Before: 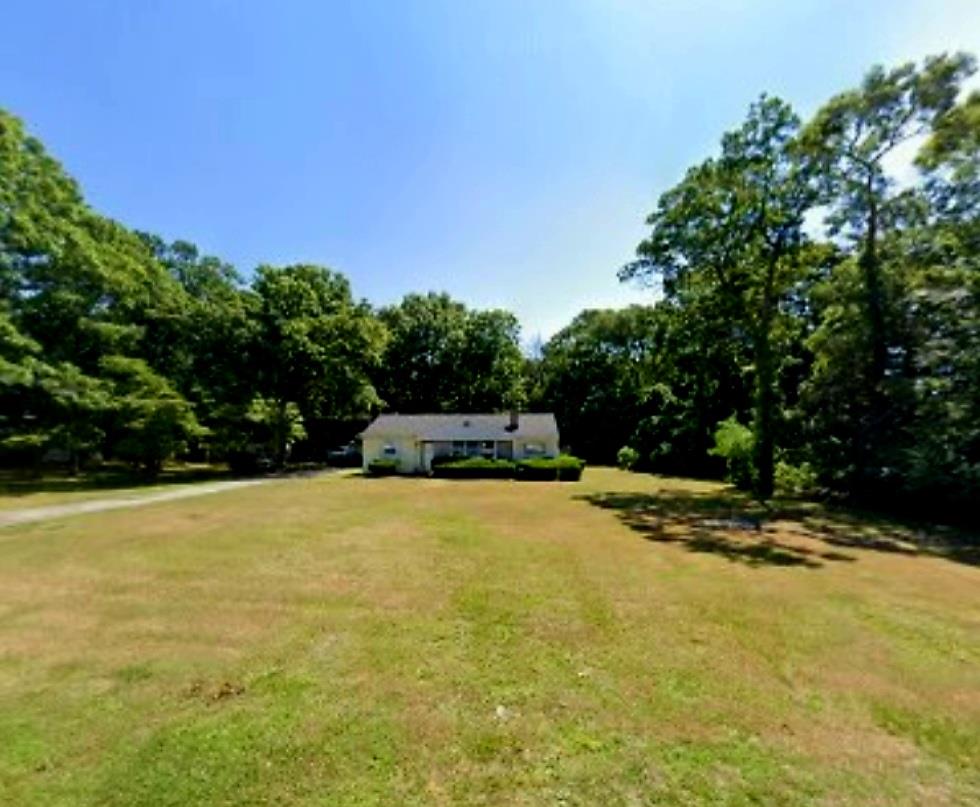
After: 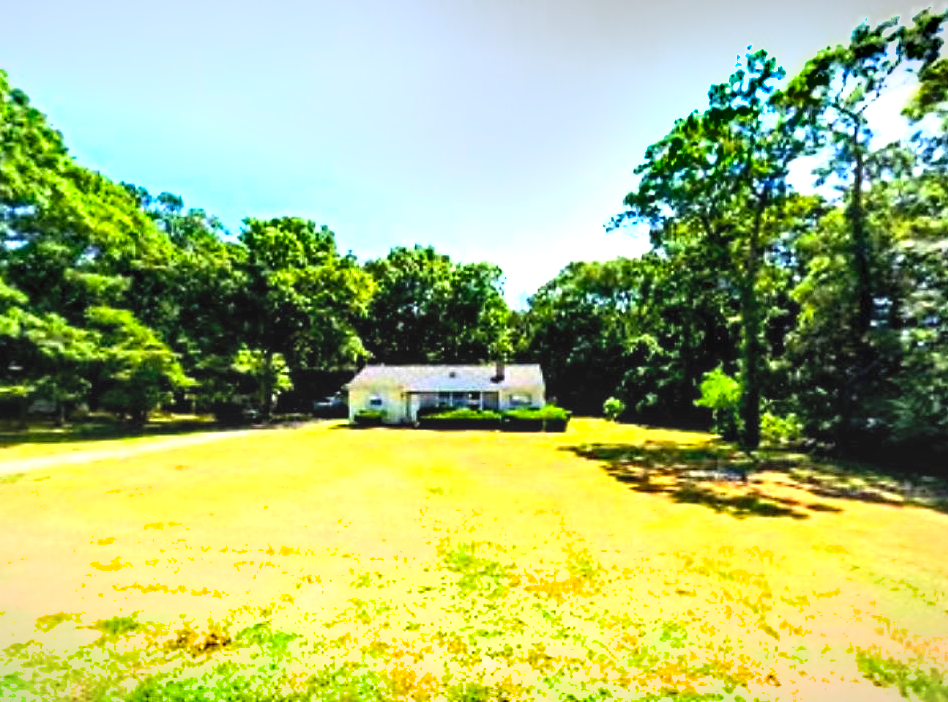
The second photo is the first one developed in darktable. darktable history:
shadows and highlights: soften with gaussian
contrast brightness saturation: contrast 0.07, brightness 0.172, saturation 0.411
crop: left 1.476%, top 6.12%, right 1.702%, bottom 6.829%
exposure: black level correction 0, exposure 1.169 EV, compensate highlight preservation false
tone equalizer: -8 EV -0.713 EV, -7 EV -0.737 EV, -6 EV -0.586 EV, -5 EV -0.369 EV, -3 EV 0.377 EV, -2 EV 0.6 EV, -1 EV 0.679 EV, +0 EV 0.736 EV, edges refinement/feathering 500, mask exposure compensation -1.57 EV, preserve details guided filter
local contrast: on, module defaults
vignetting: fall-off start 97.54%, fall-off radius 99.68%, width/height ratio 1.368
